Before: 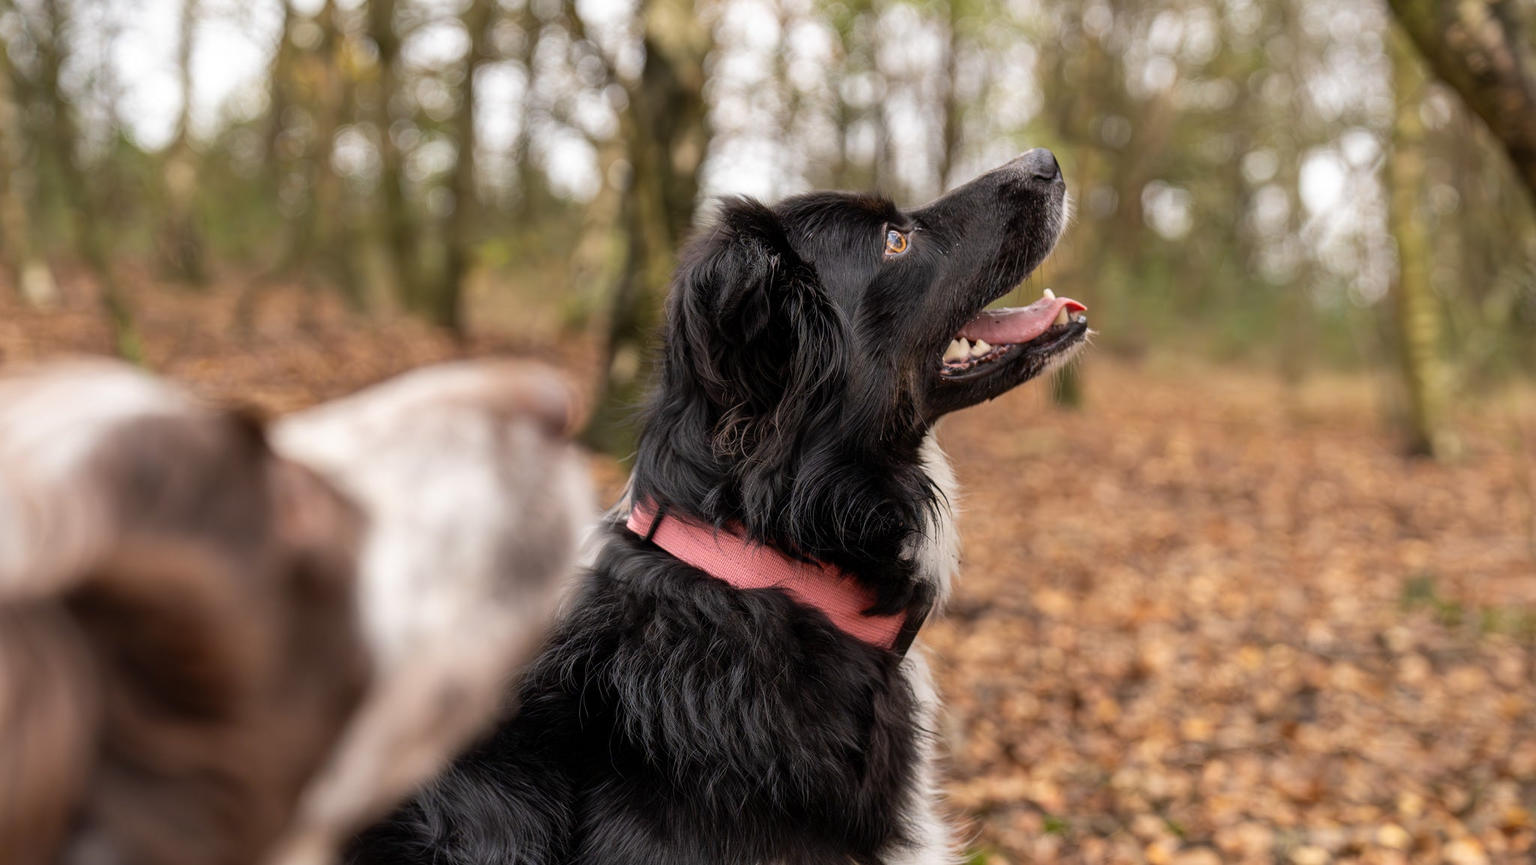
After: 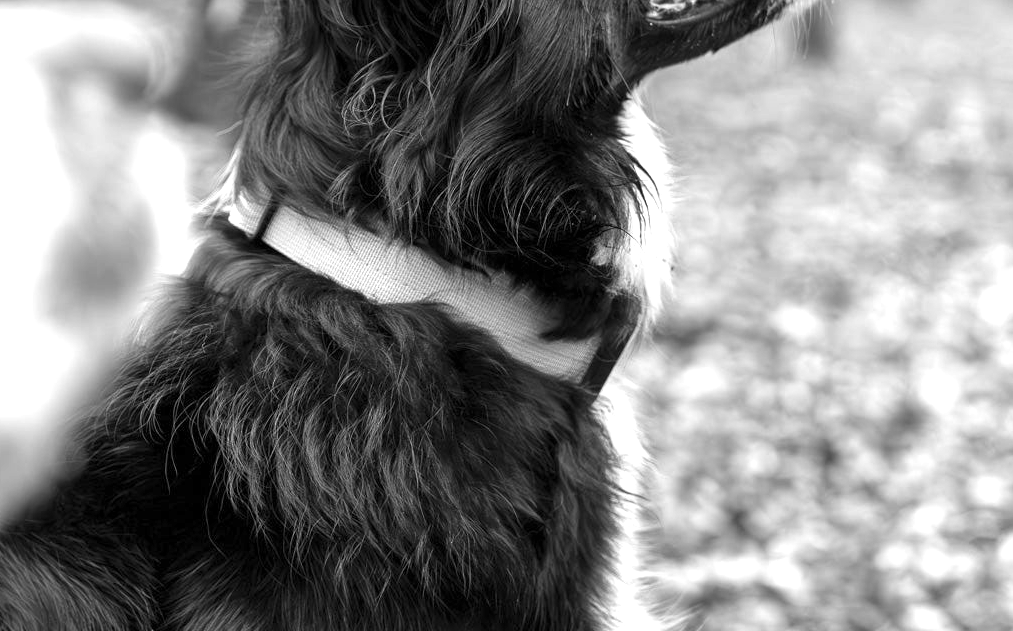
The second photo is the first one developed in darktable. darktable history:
crop: left 29.672%, top 41.786%, right 20.851%, bottom 3.487%
monochrome: a 32, b 64, size 2.3
exposure: exposure 1.223 EV, compensate highlight preservation false
